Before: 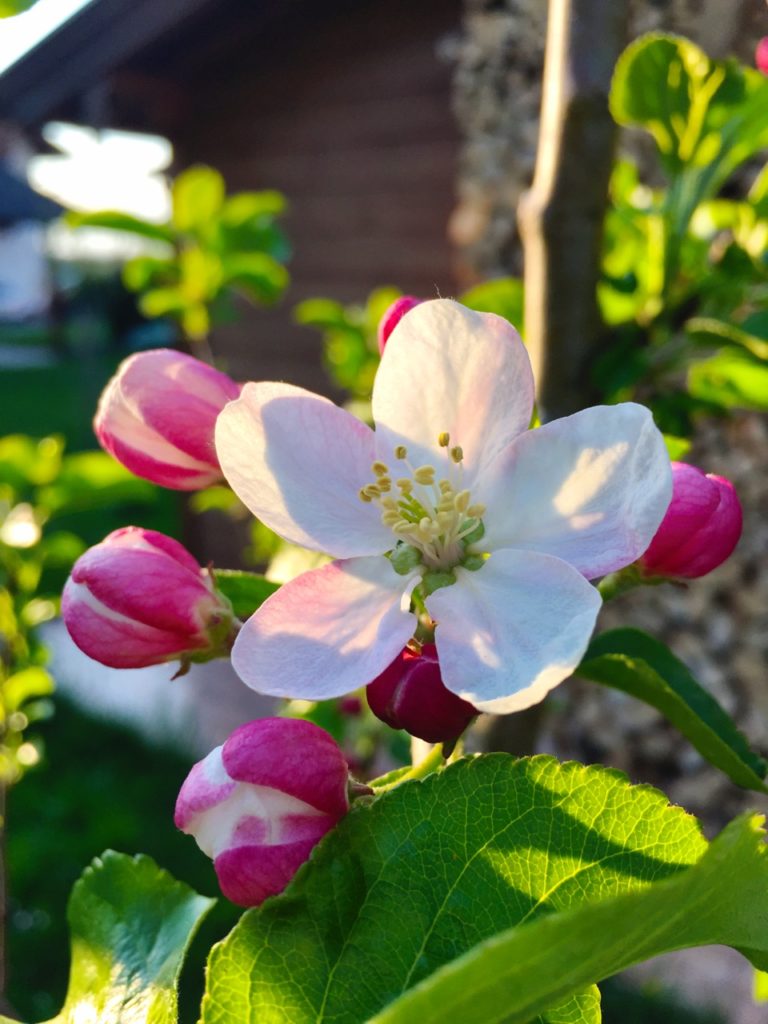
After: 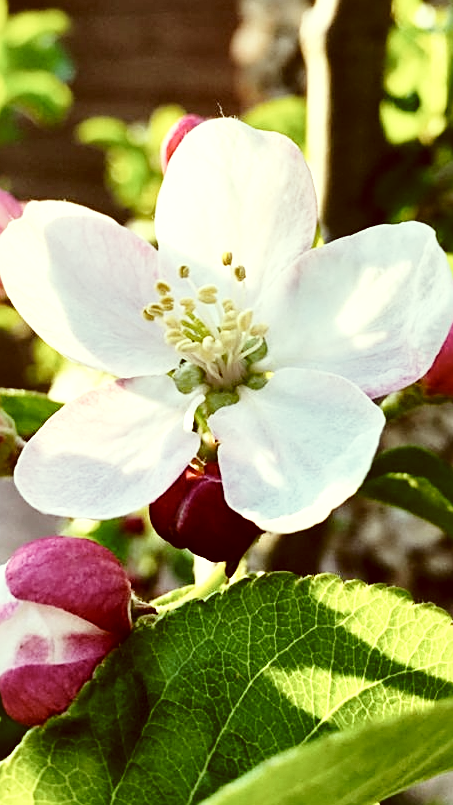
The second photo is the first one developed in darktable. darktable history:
crop and rotate: left 28.256%, top 17.734%, right 12.656%, bottom 3.573%
contrast brightness saturation: contrast 0.1, saturation -0.36
base curve: curves: ch0 [(0, 0) (0.028, 0.03) (0.121, 0.232) (0.46, 0.748) (0.859, 0.968) (1, 1)], preserve colors none
sharpen: on, module defaults
tone equalizer: -8 EV -0.417 EV, -7 EV -0.389 EV, -6 EV -0.333 EV, -5 EV -0.222 EV, -3 EV 0.222 EV, -2 EV 0.333 EV, -1 EV 0.389 EV, +0 EV 0.417 EV, edges refinement/feathering 500, mask exposure compensation -1.57 EV, preserve details no
local contrast: mode bilateral grid, contrast 25, coarseness 60, detail 151%, midtone range 0.2
color correction: highlights a* -5.94, highlights b* 9.48, shadows a* 10.12, shadows b* 23.94
